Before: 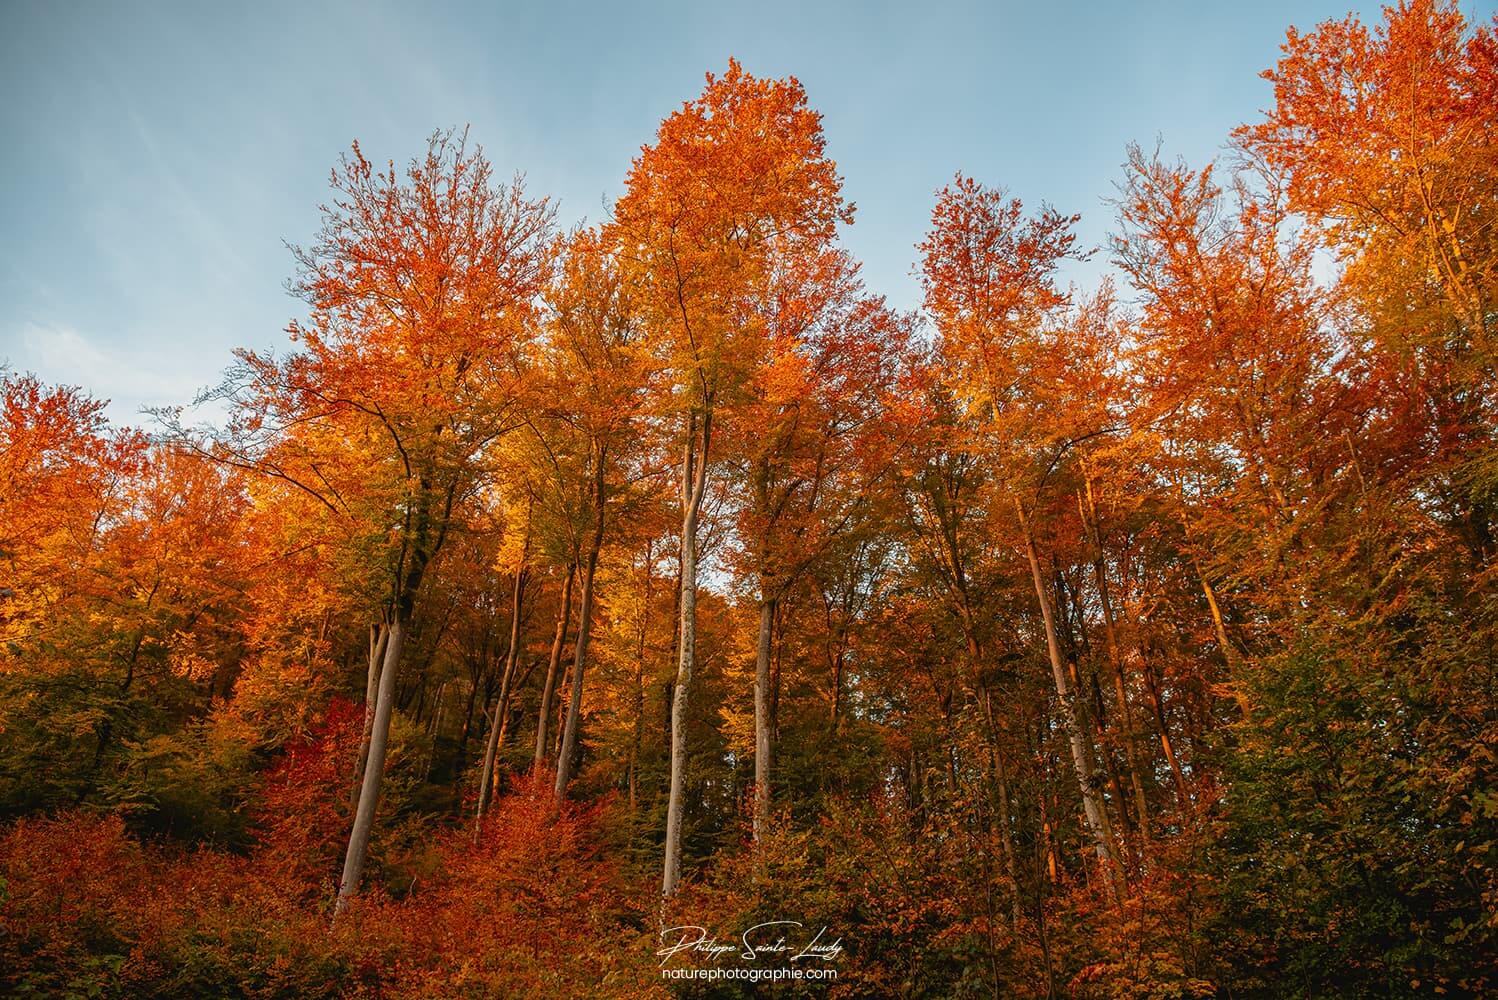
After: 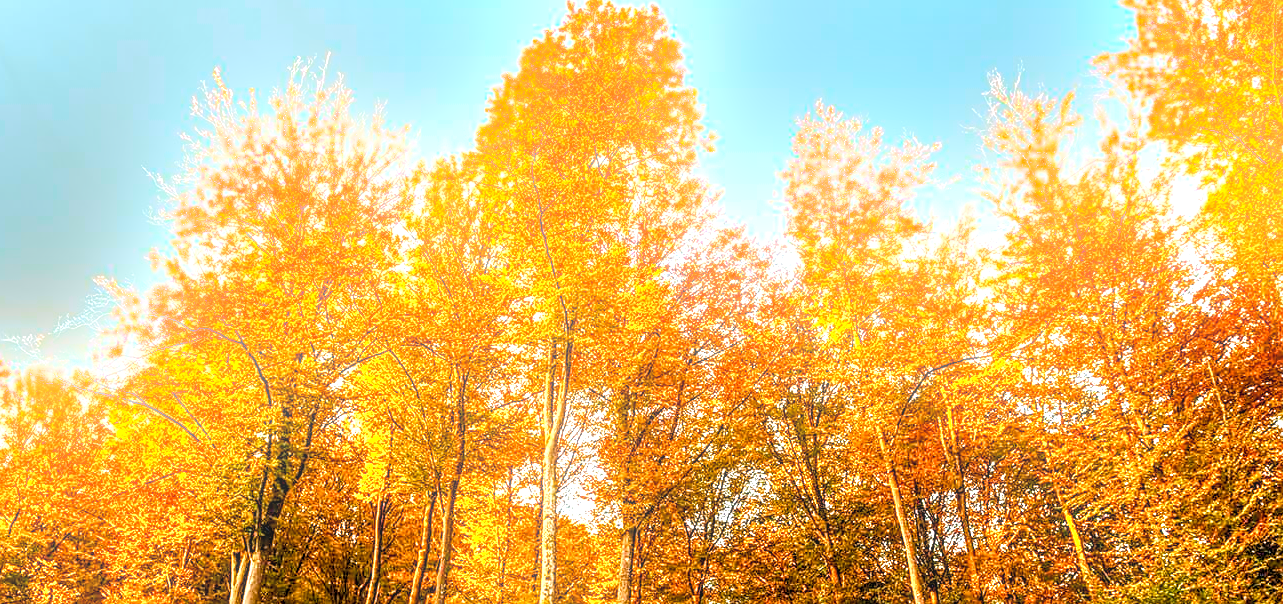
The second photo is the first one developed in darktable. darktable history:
crop and rotate: left 9.345%, top 7.22%, right 4.982%, bottom 32.331%
bloom: size 15%, threshold 97%, strength 7%
local contrast: highlights 12%, shadows 38%, detail 183%, midtone range 0.471
haze removal: strength 0.25, distance 0.25, compatibility mode true, adaptive false
color balance rgb: shadows lift › luminance -21.66%, shadows lift › chroma 6.57%, shadows lift › hue 270°, power › chroma 0.68%, power › hue 60°, highlights gain › luminance 6.08%, highlights gain › chroma 1.33%, highlights gain › hue 90°, global offset › luminance -0.87%, perceptual saturation grading › global saturation 26.86%, perceptual saturation grading › highlights -28.39%, perceptual saturation grading › mid-tones 15.22%, perceptual saturation grading › shadows 33.98%, perceptual brilliance grading › highlights 10%, perceptual brilliance grading › mid-tones 5%
exposure: black level correction 0, exposure 1.6 EV, compensate exposure bias true, compensate highlight preservation false
sharpen: on, module defaults
